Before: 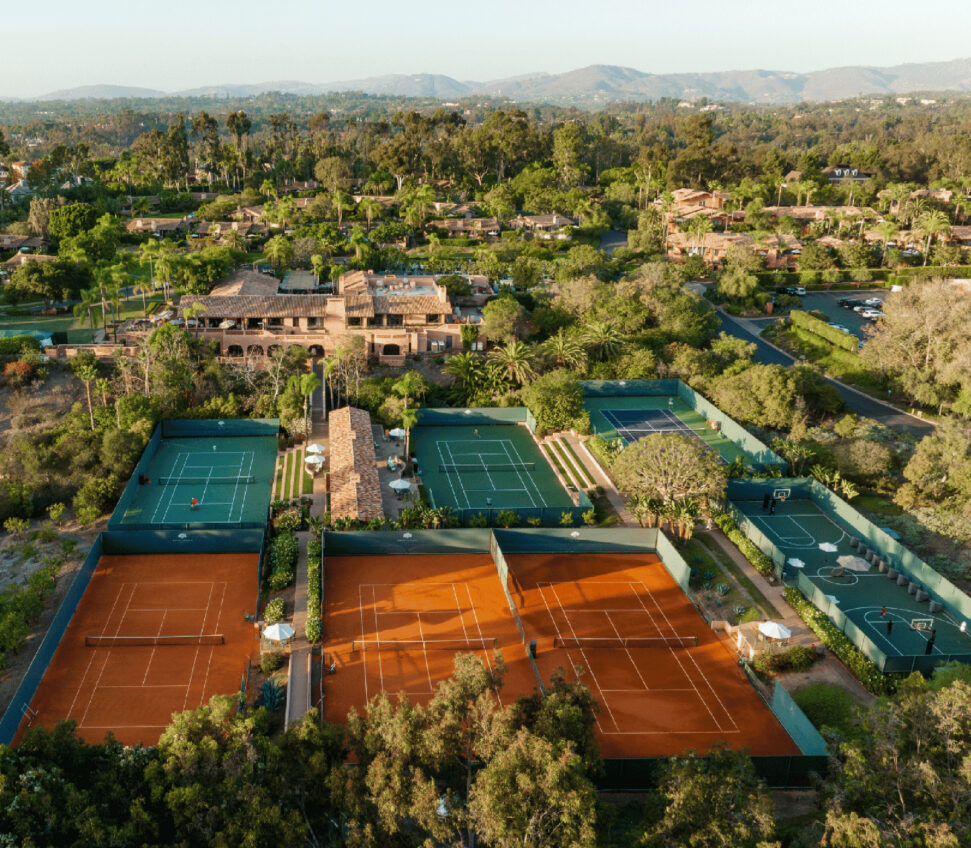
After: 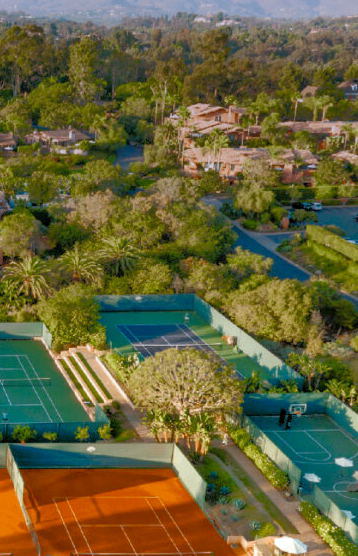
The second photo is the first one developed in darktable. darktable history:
crop and rotate: left 49.936%, top 10.094%, right 13.136%, bottom 24.256%
graduated density: hue 238.83°, saturation 50%
levels: levels [0.018, 0.493, 1]
tone equalizer: -8 EV -0.528 EV, -7 EV -0.319 EV, -6 EV -0.083 EV, -5 EV 0.413 EV, -4 EV 0.985 EV, -3 EV 0.791 EV, -2 EV -0.01 EV, -1 EV 0.14 EV, +0 EV -0.012 EV, smoothing 1
color balance rgb: perceptual saturation grading › global saturation 20%, perceptual saturation grading › highlights -25%, perceptual saturation grading › shadows 25%
